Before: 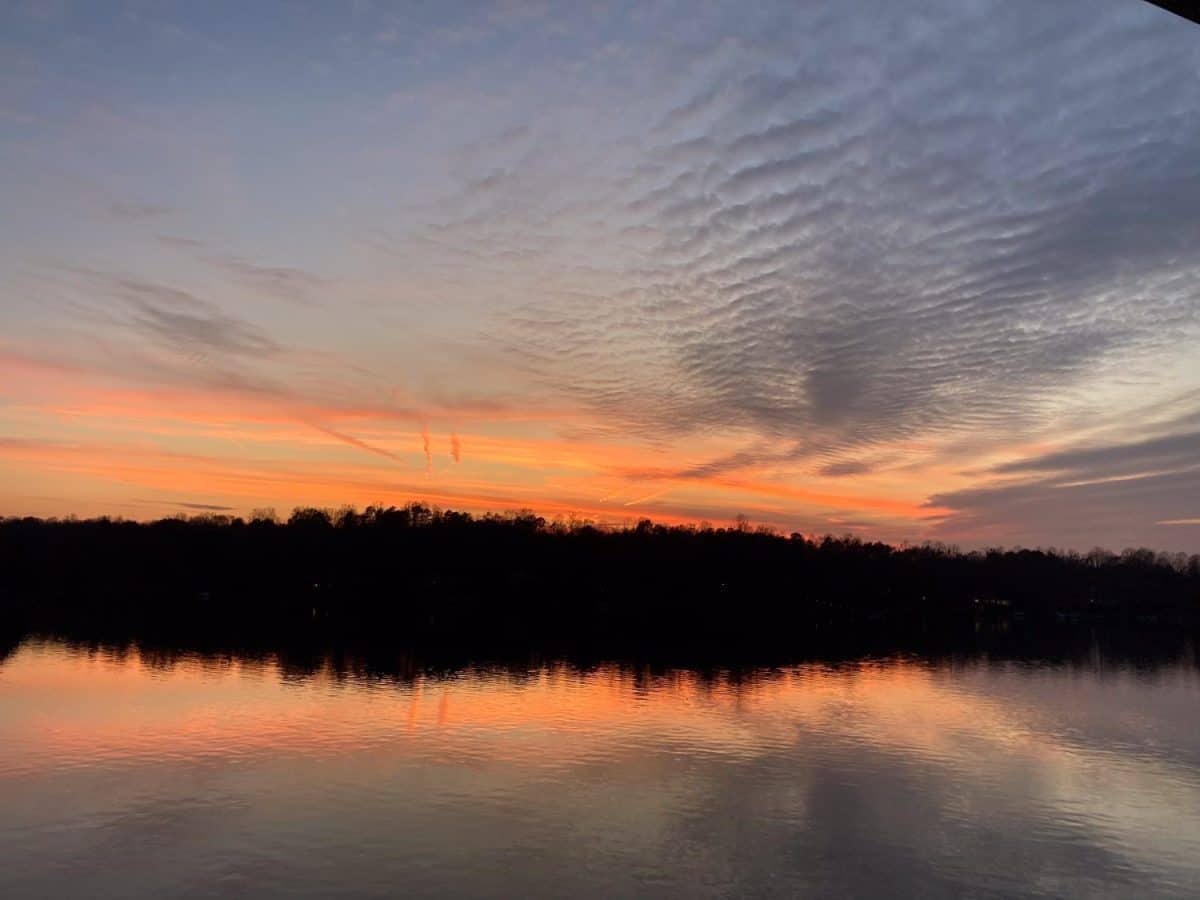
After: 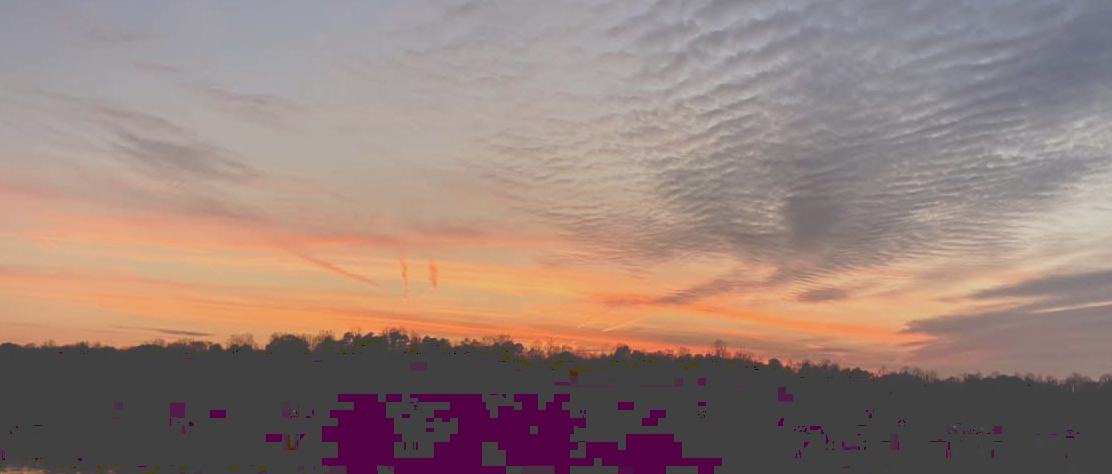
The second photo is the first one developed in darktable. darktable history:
crop: left 1.842%, top 19.42%, right 5.423%, bottom 27.882%
tone curve: curves: ch0 [(0, 0) (0.003, 0.277) (0.011, 0.277) (0.025, 0.279) (0.044, 0.282) (0.069, 0.286) (0.1, 0.289) (0.136, 0.294) (0.177, 0.318) (0.224, 0.345) (0.277, 0.379) (0.335, 0.425) (0.399, 0.481) (0.468, 0.542) (0.543, 0.594) (0.623, 0.662) (0.709, 0.731) (0.801, 0.792) (0.898, 0.851) (1, 1)], preserve colors none
